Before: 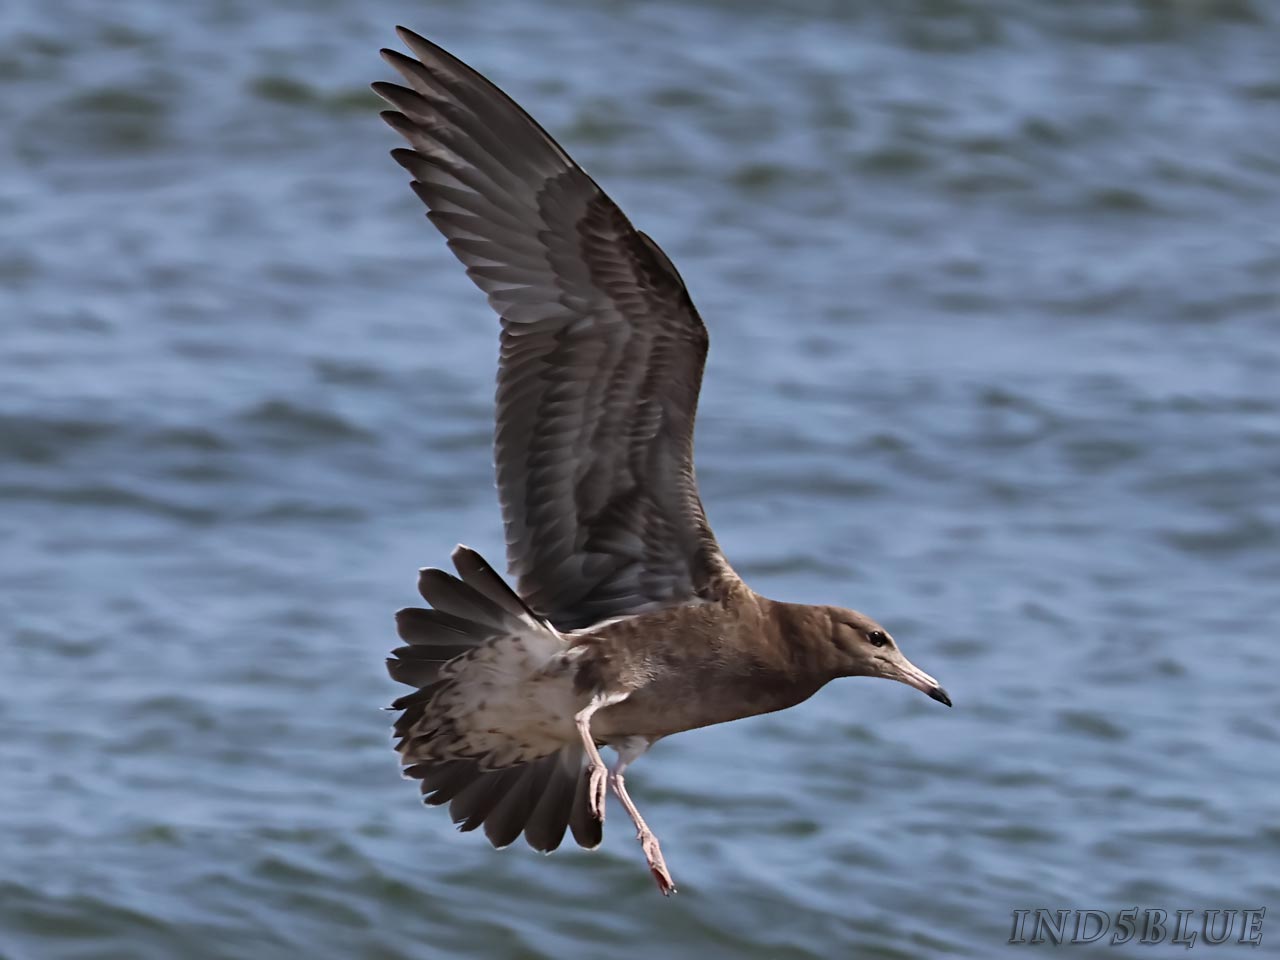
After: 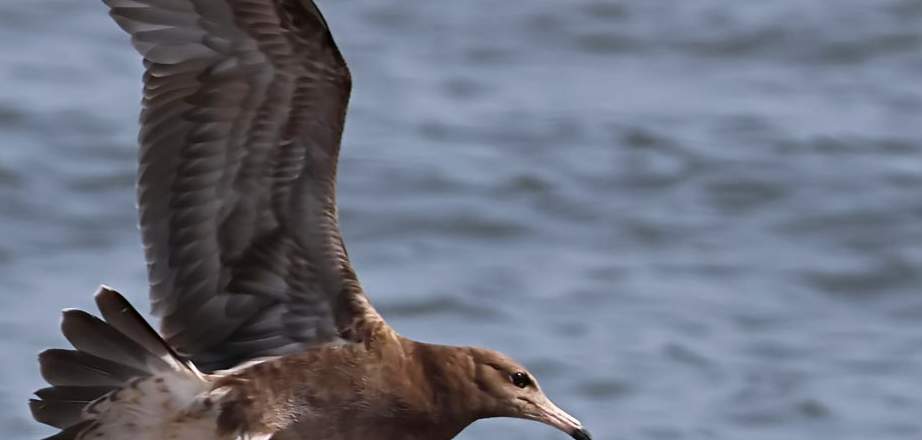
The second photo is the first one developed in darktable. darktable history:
crop and rotate: left 27.938%, top 27.046%, bottom 27.046%
color zones: curves: ch0 [(0, 0.511) (0.143, 0.531) (0.286, 0.56) (0.429, 0.5) (0.571, 0.5) (0.714, 0.5) (0.857, 0.5) (1, 0.5)]; ch1 [(0, 0.525) (0.143, 0.705) (0.286, 0.715) (0.429, 0.35) (0.571, 0.35) (0.714, 0.35) (0.857, 0.4) (1, 0.4)]; ch2 [(0, 0.572) (0.143, 0.512) (0.286, 0.473) (0.429, 0.45) (0.571, 0.5) (0.714, 0.5) (0.857, 0.518) (1, 0.518)]
